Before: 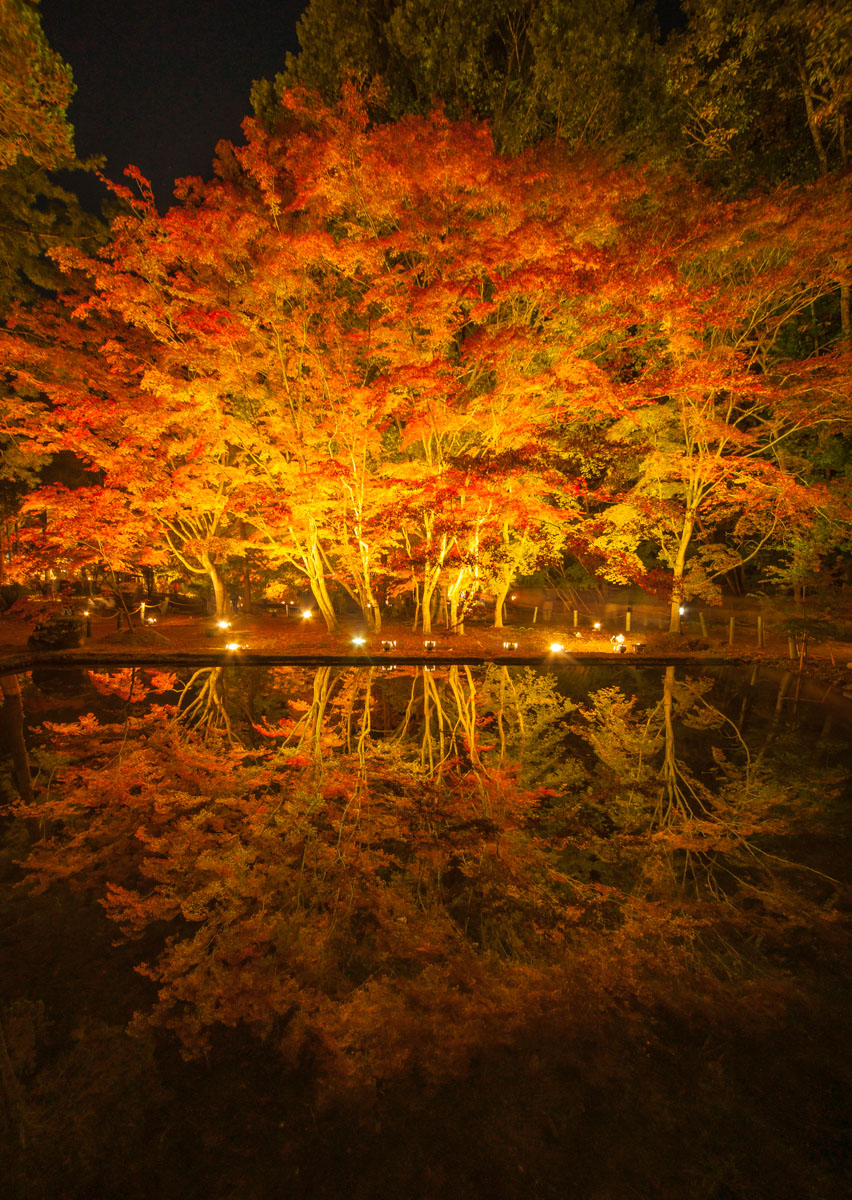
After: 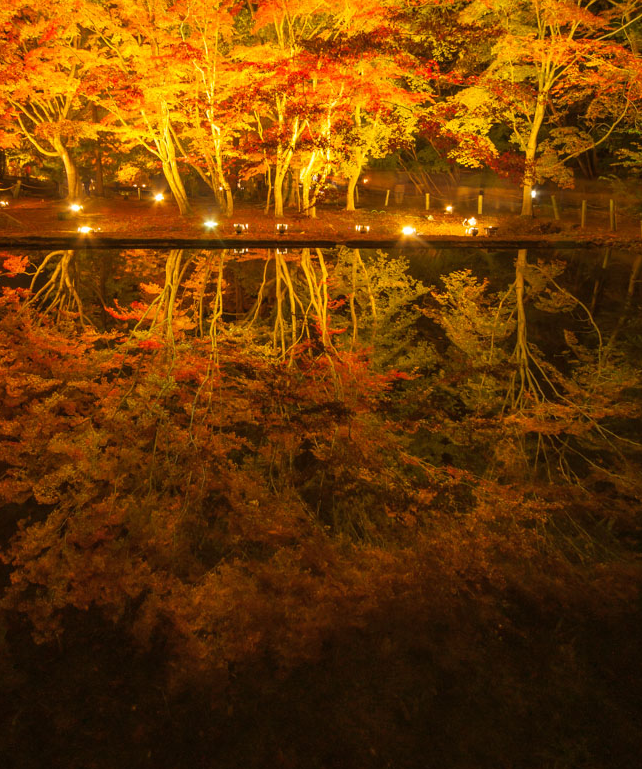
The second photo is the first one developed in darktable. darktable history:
crop and rotate: left 17.4%, top 34.806%, right 7.168%, bottom 1.055%
